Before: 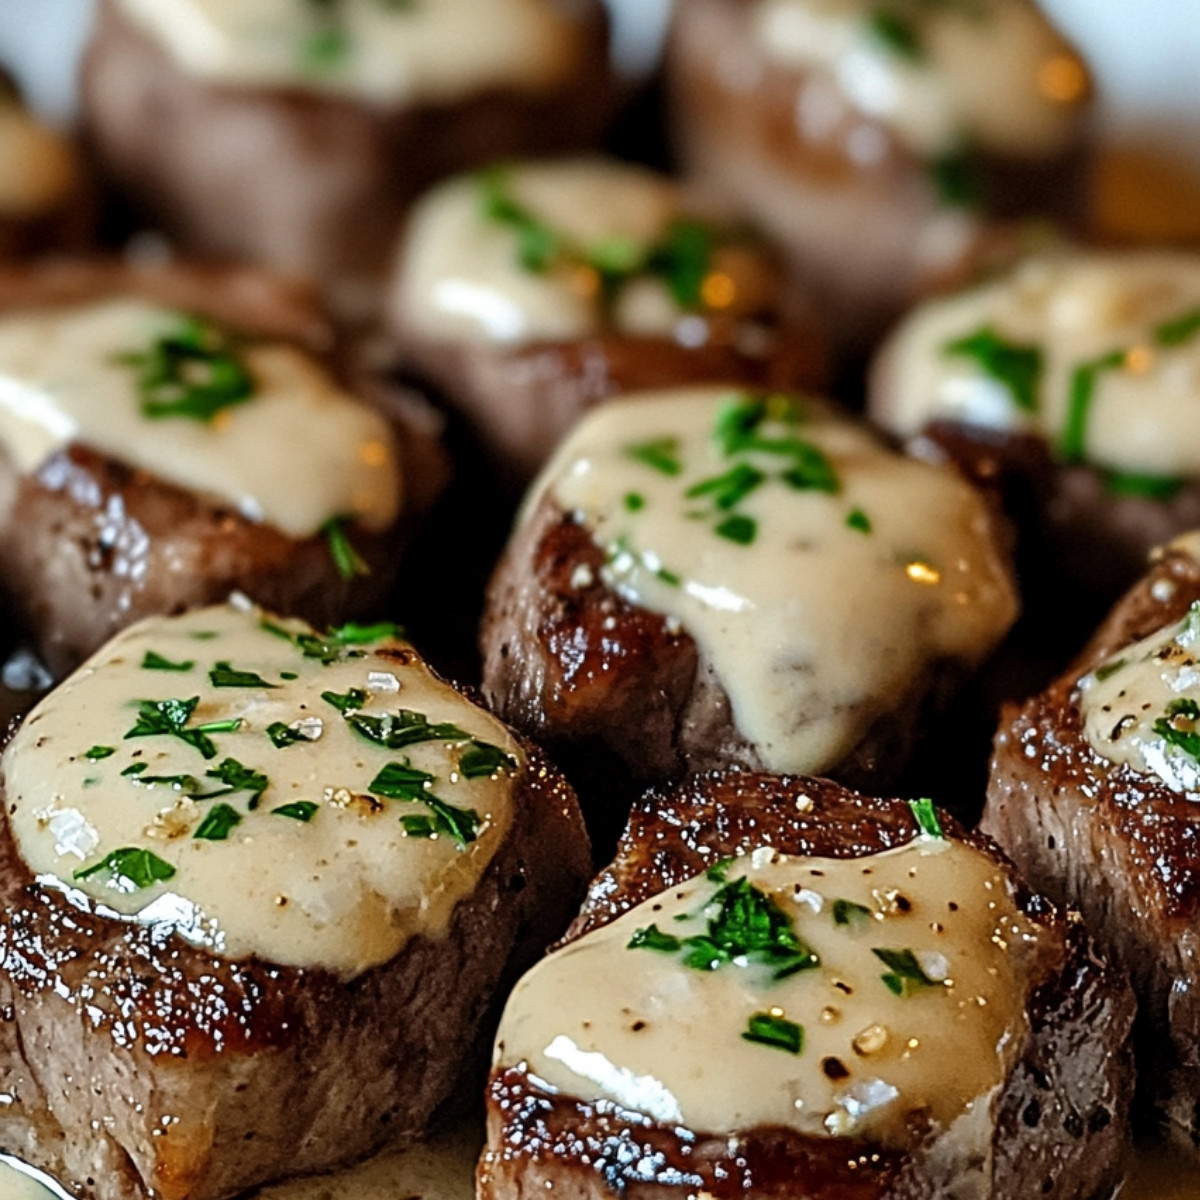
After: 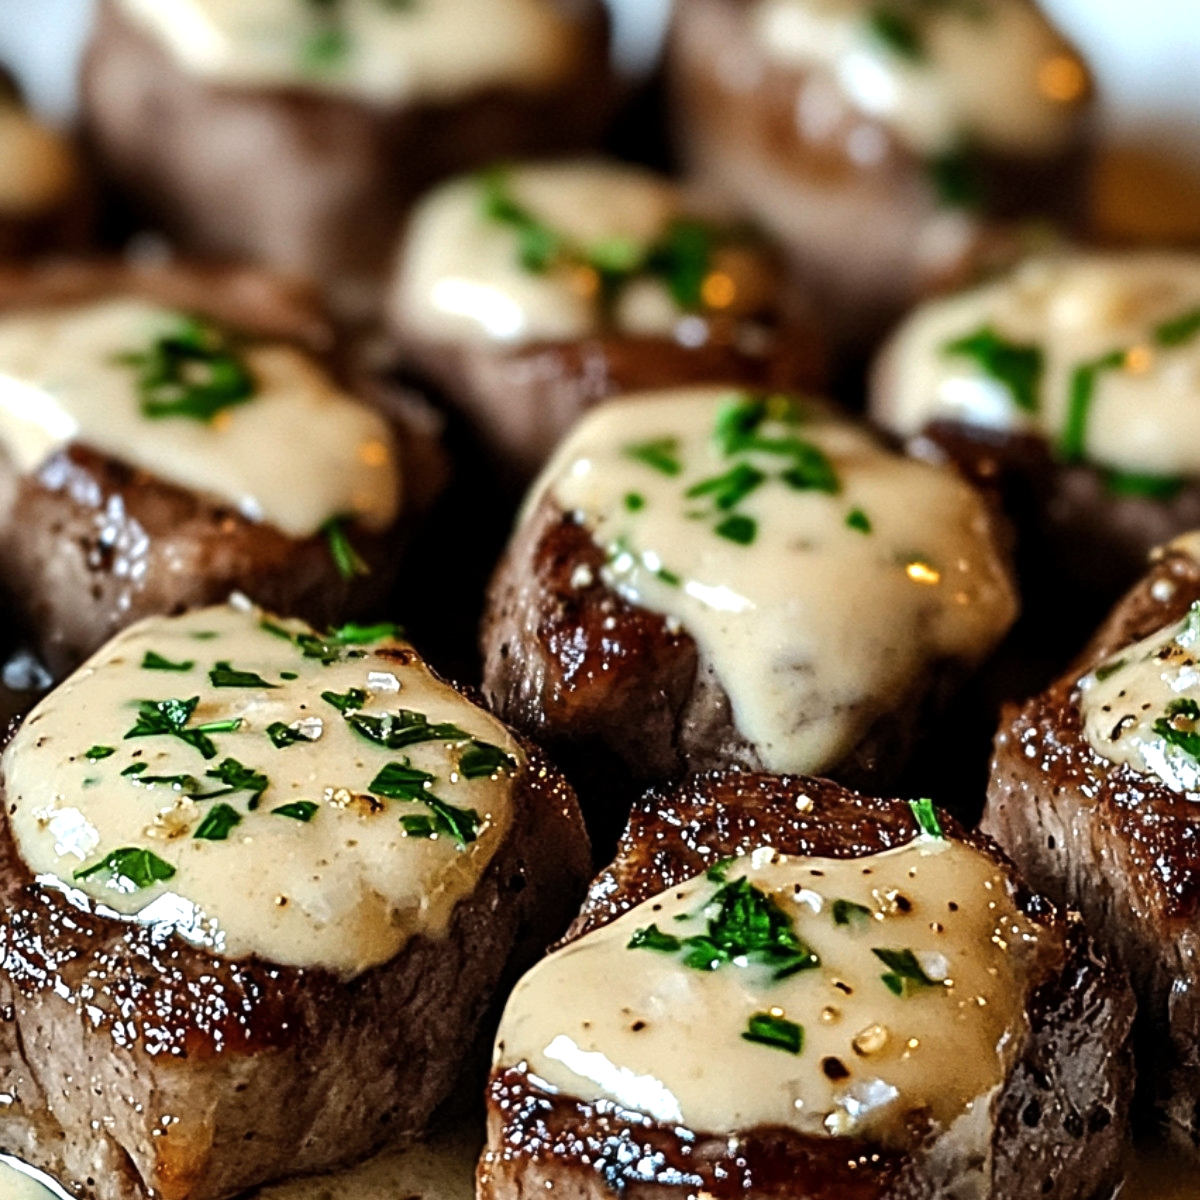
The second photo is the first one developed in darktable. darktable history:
color balance rgb: on, module defaults
tone equalizer: -8 EV -0.417 EV, -7 EV -0.389 EV, -6 EV -0.333 EV, -5 EV -0.222 EV, -3 EV 0.222 EV, -2 EV 0.333 EV, -1 EV 0.389 EV, +0 EV 0.417 EV, edges refinement/feathering 500, mask exposure compensation -1.25 EV, preserve details no
